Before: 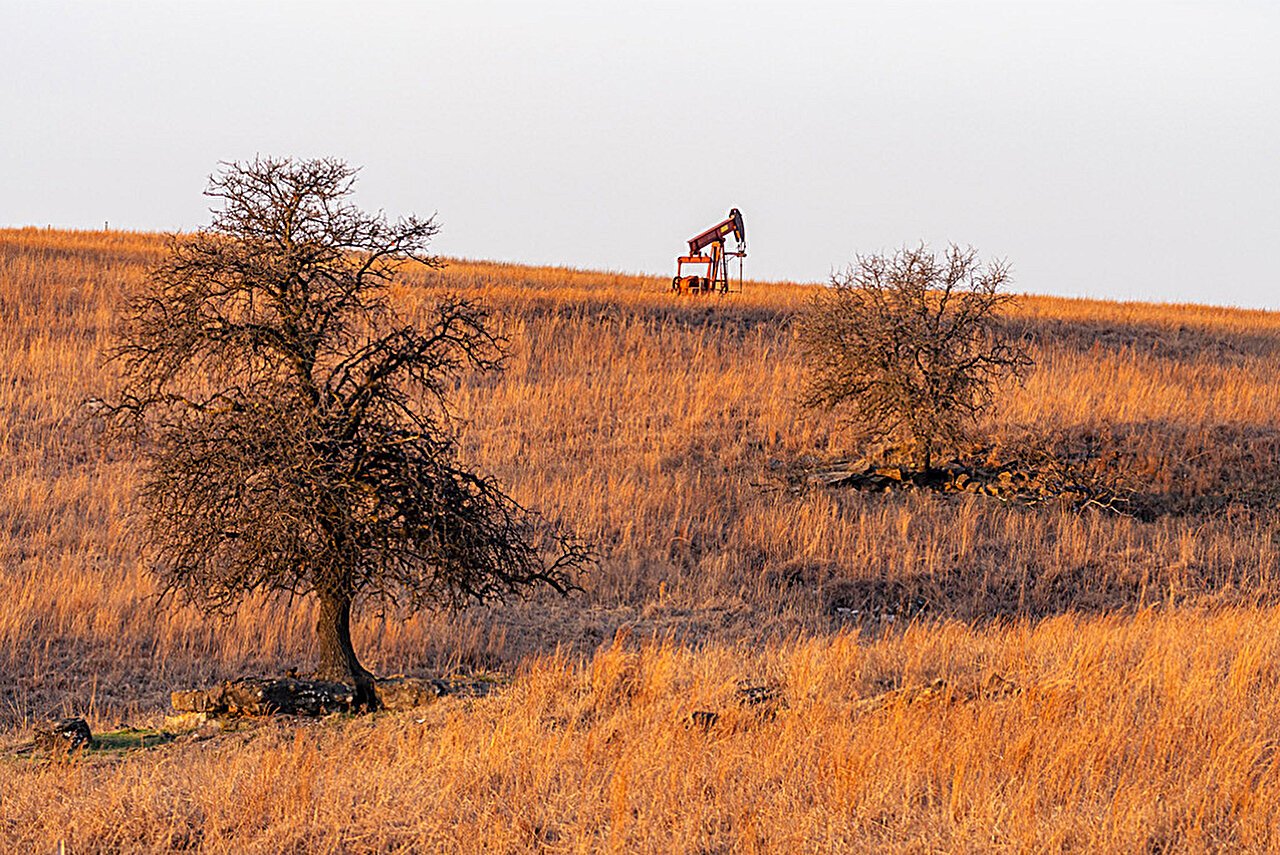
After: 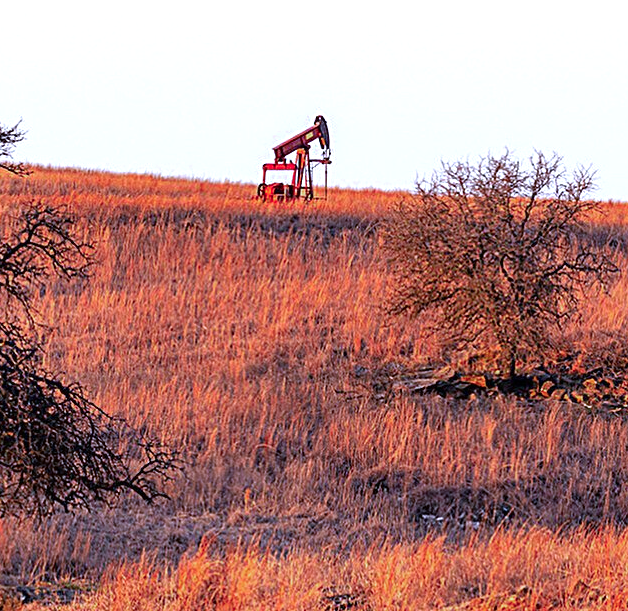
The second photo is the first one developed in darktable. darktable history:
color zones: curves: ch0 [(0, 0.466) (0.128, 0.466) (0.25, 0.5) (0.375, 0.456) (0.5, 0.5) (0.625, 0.5) (0.737, 0.652) (0.875, 0.5)]; ch1 [(0, 0.603) (0.125, 0.618) (0.261, 0.348) (0.372, 0.353) (0.497, 0.363) (0.611, 0.45) (0.731, 0.427) (0.875, 0.518) (0.998, 0.652)]; ch2 [(0, 0.559) (0.125, 0.451) (0.253, 0.564) (0.37, 0.578) (0.5, 0.466) (0.625, 0.471) (0.731, 0.471) (0.88, 0.485)]
crop: left 32.485%, top 10.944%, right 18.421%, bottom 17.521%
color calibration: illuminant as shot in camera, x 0.379, y 0.396, temperature 4146.46 K
